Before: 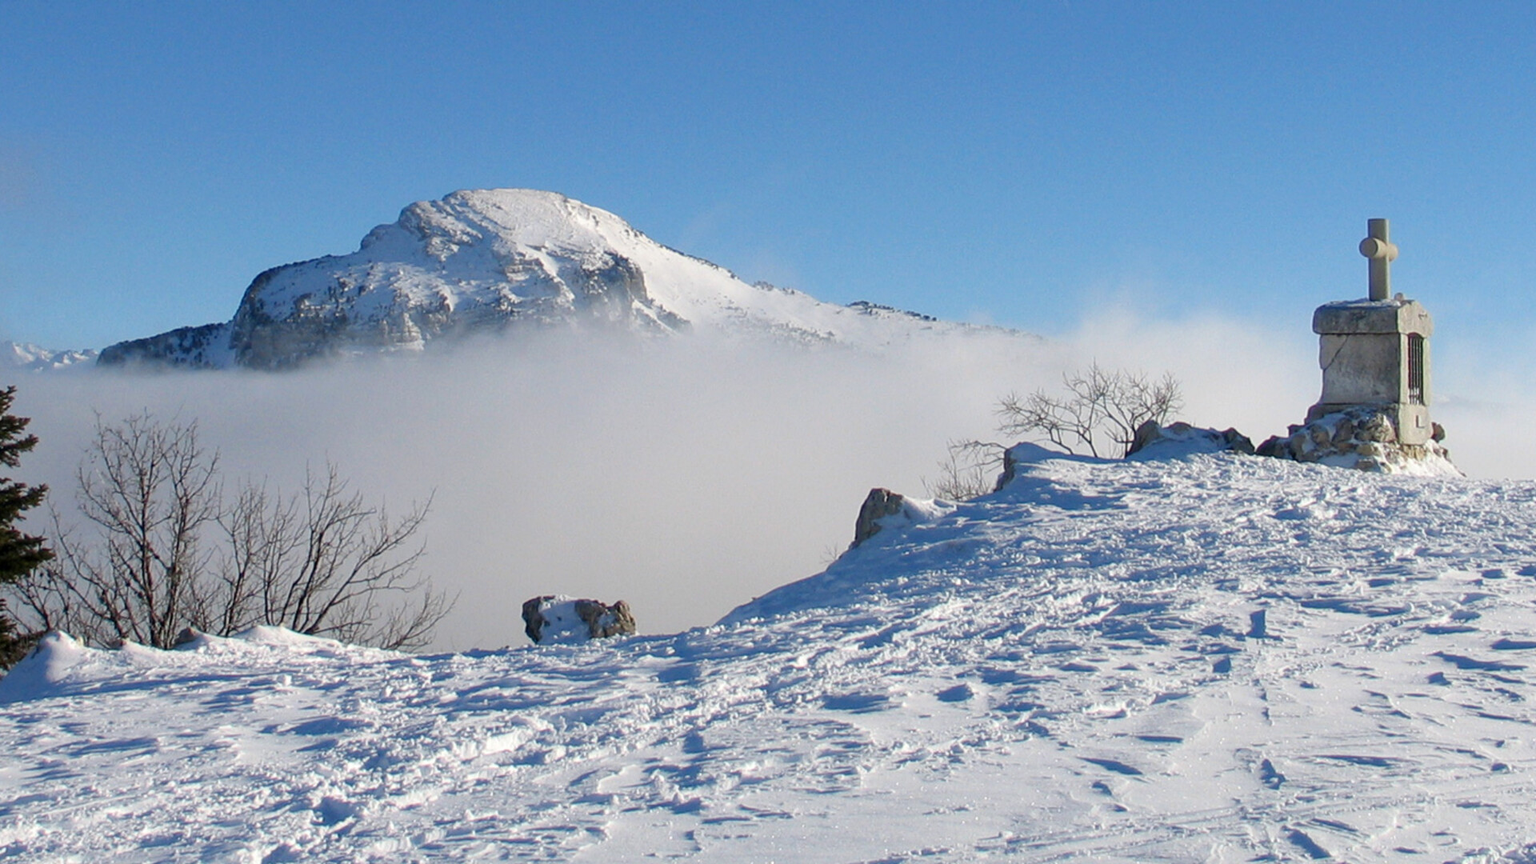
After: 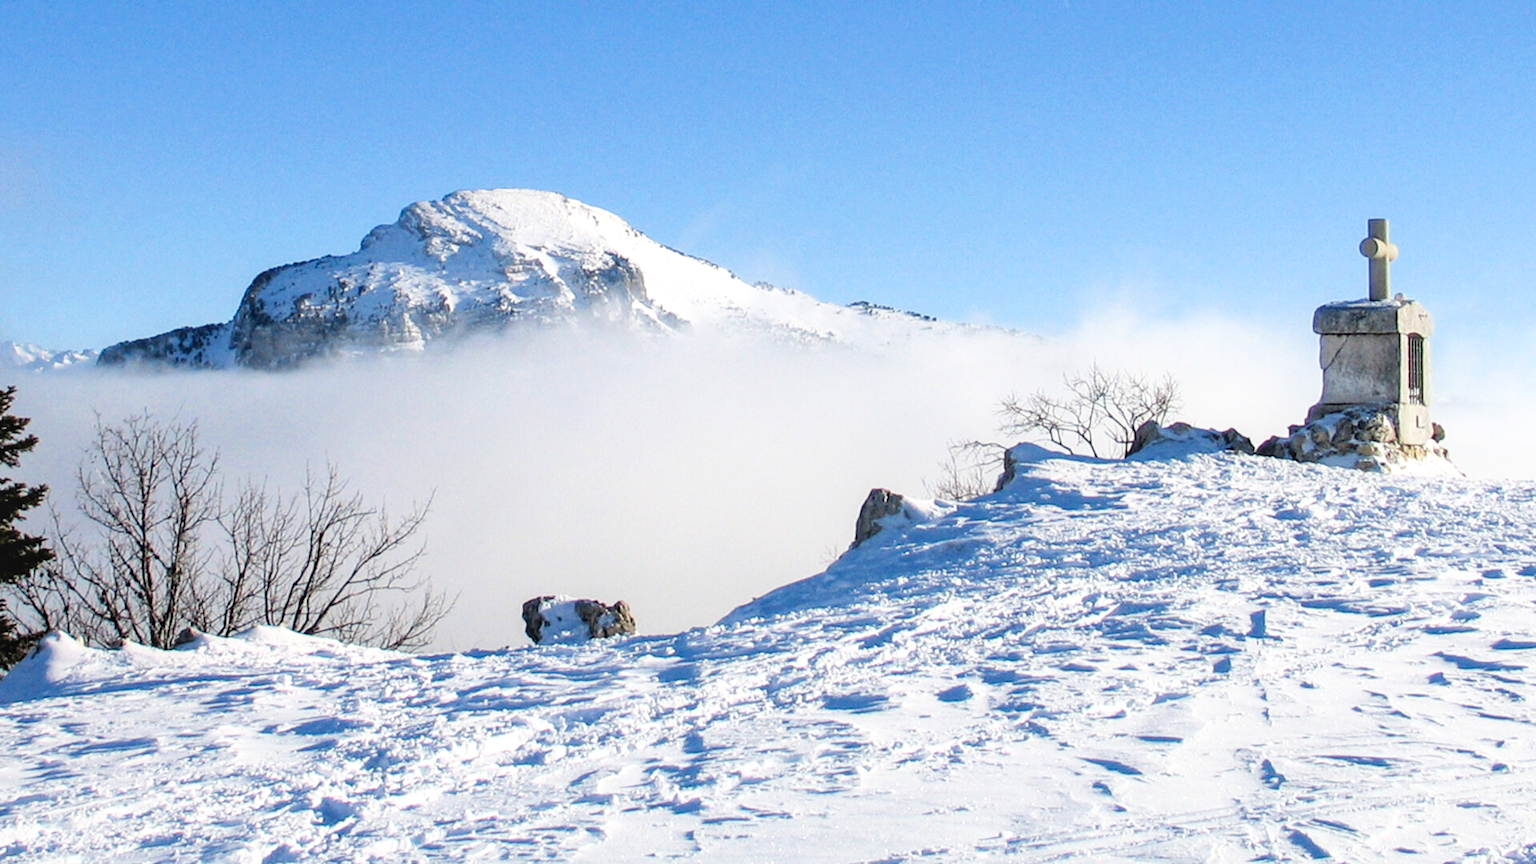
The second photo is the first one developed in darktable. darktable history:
filmic rgb: black relative exposure -5 EV, white relative exposure 3 EV, hardness 3.6, contrast 1.3, highlights saturation mix -30%
exposure: black level correction 0, exposure 0.7 EV, compensate highlight preservation false
color balance rgb: perceptual saturation grading › global saturation 10%, global vibrance 10%
local contrast: detail 115%
